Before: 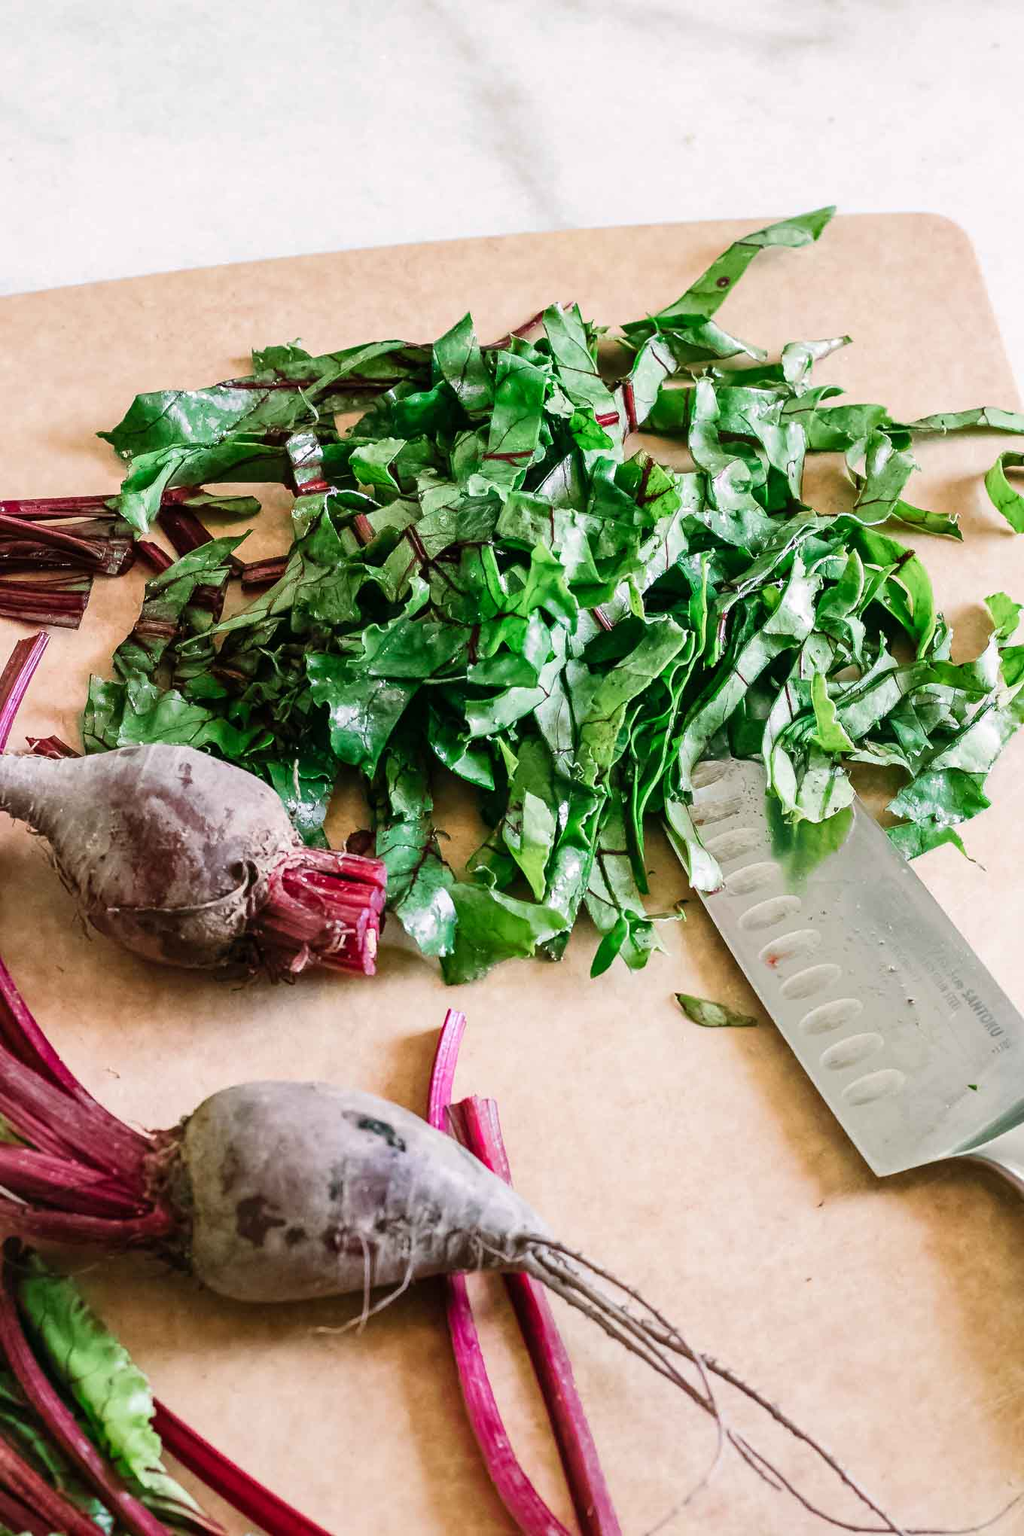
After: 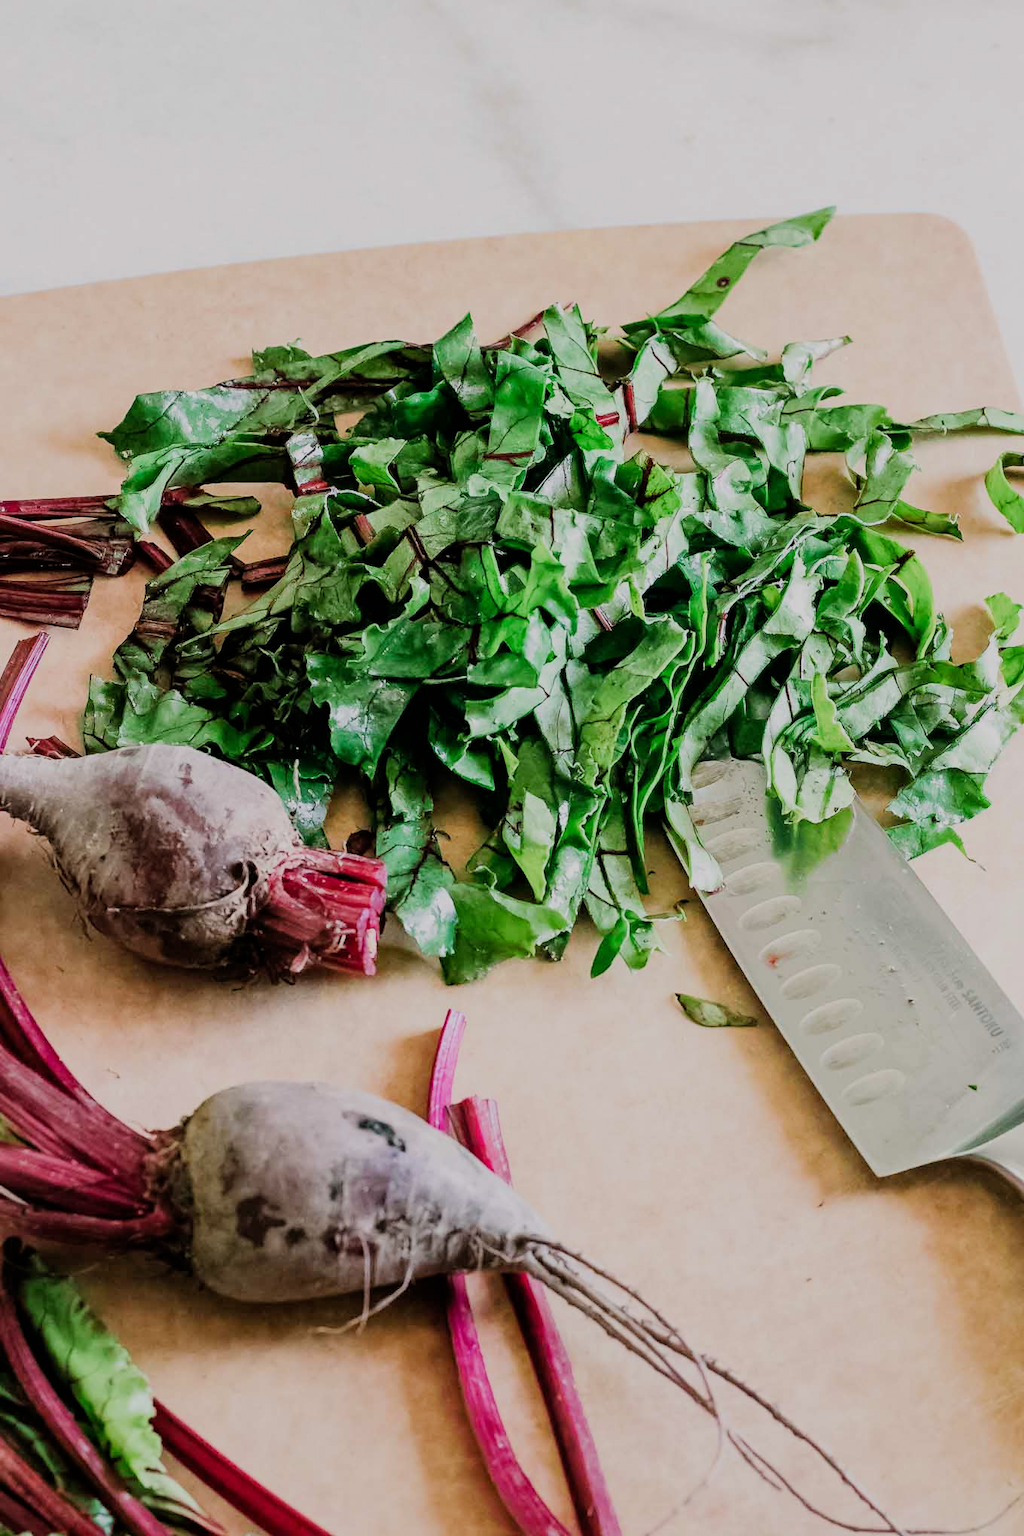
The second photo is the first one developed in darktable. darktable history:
filmic rgb: black relative exposure -7.13 EV, white relative exposure 5.35 EV, hardness 3.03
